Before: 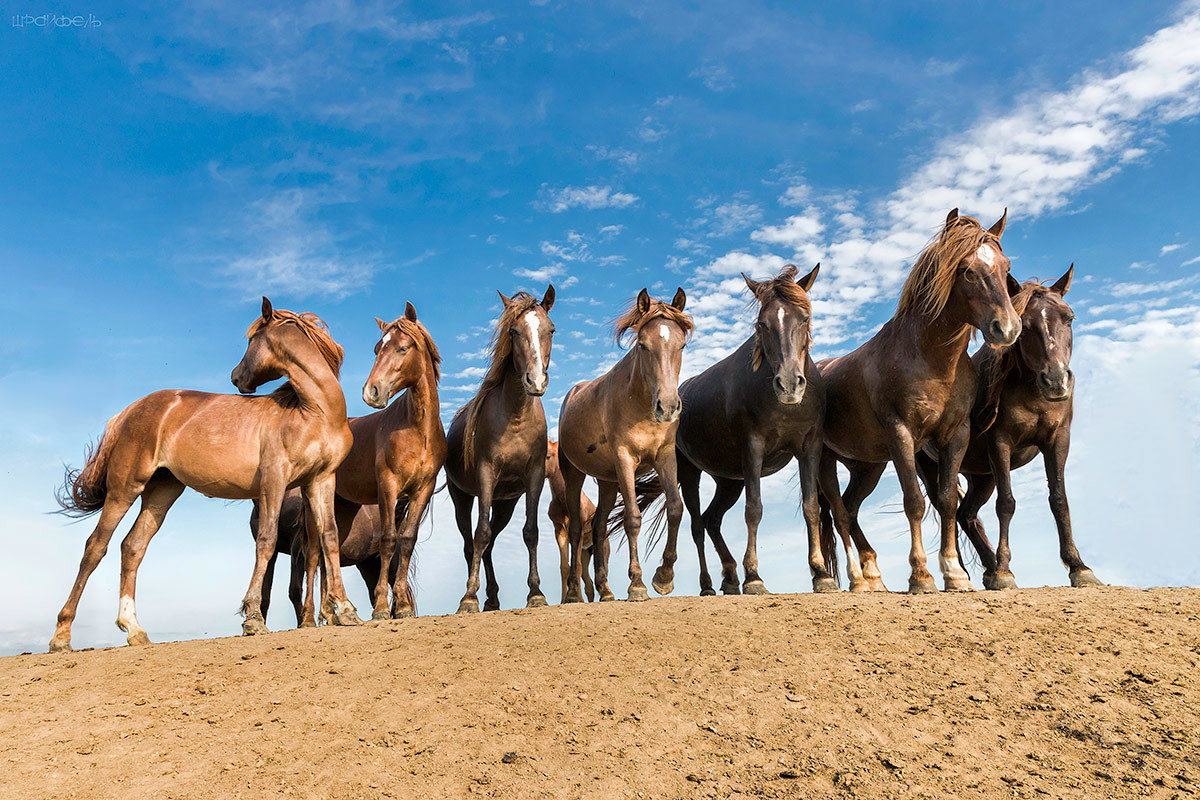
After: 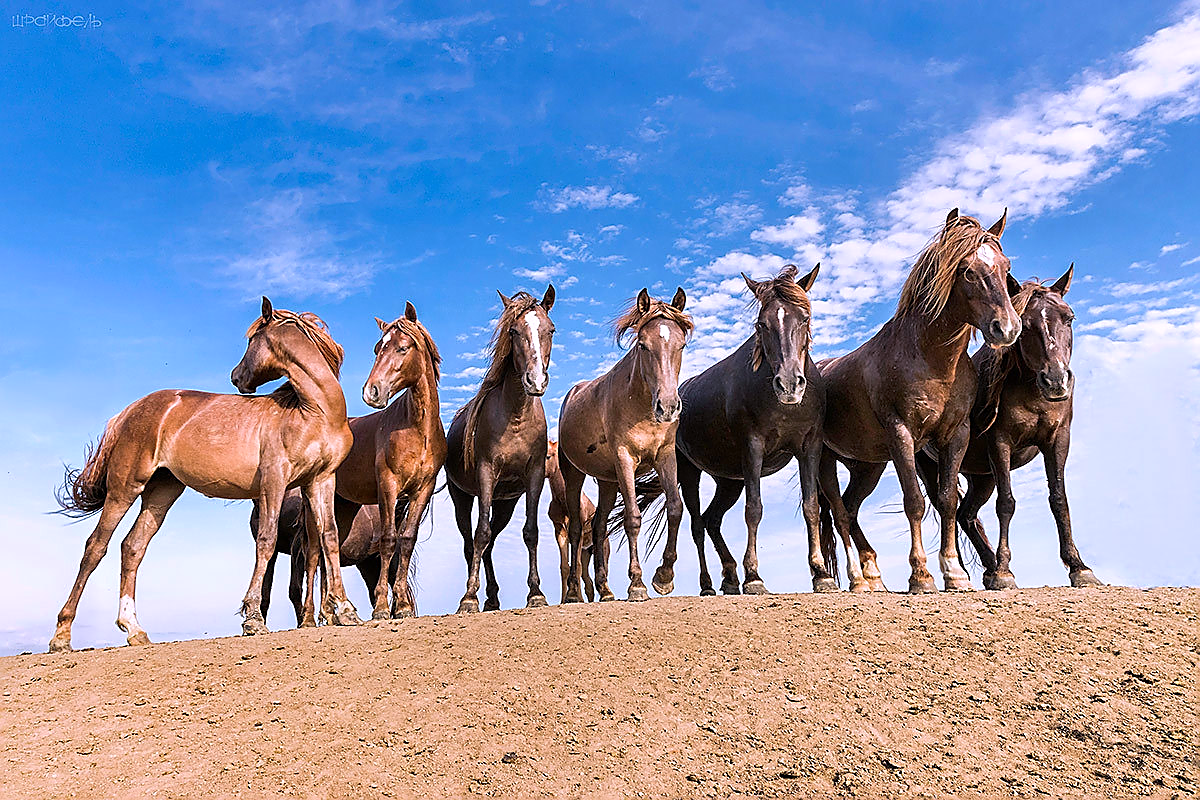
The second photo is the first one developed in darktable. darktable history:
sharpen: radius 1.4, amount 1.25, threshold 0.7
white balance: red 1.042, blue 1.17
